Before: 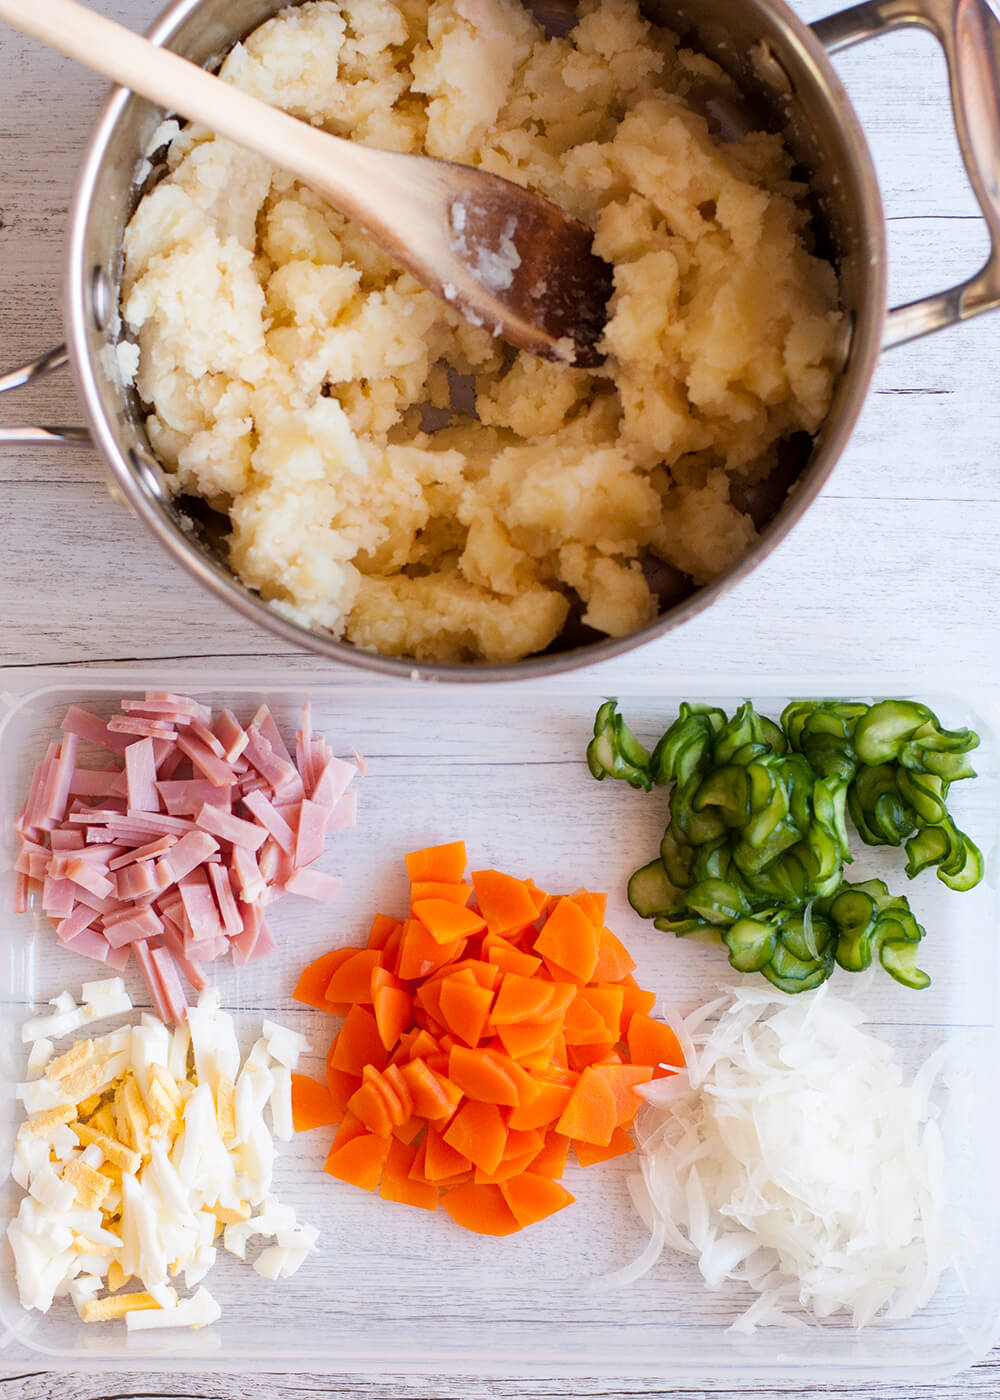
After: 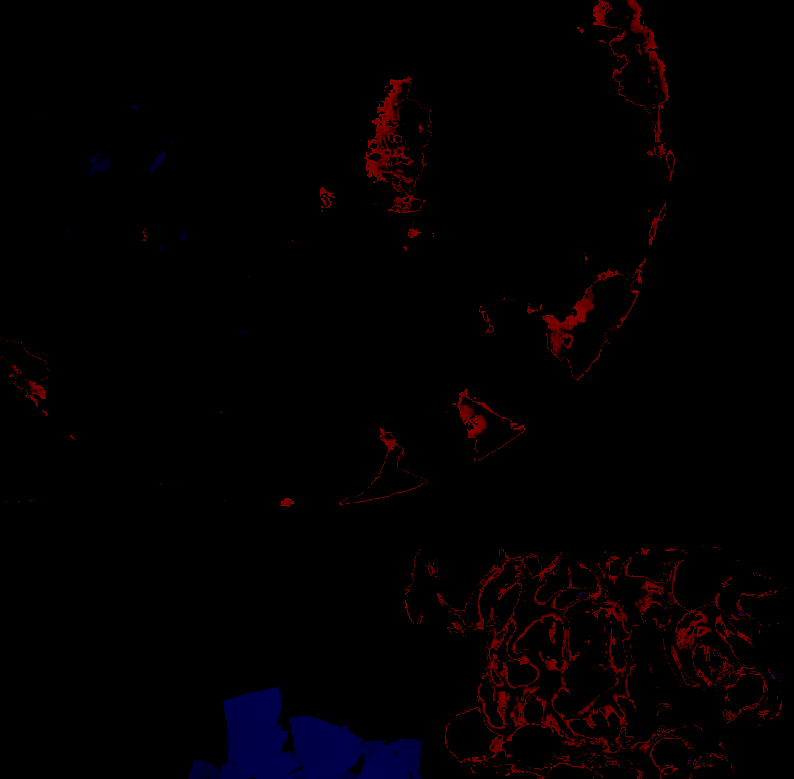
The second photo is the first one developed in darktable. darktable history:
crop: left 18.38%, top 11.092%, right 2.134%, bottom 33.217%
shadows and highlights: soften with gaussian
white balance: red 8, blue 8
local contrast: detail 130%
